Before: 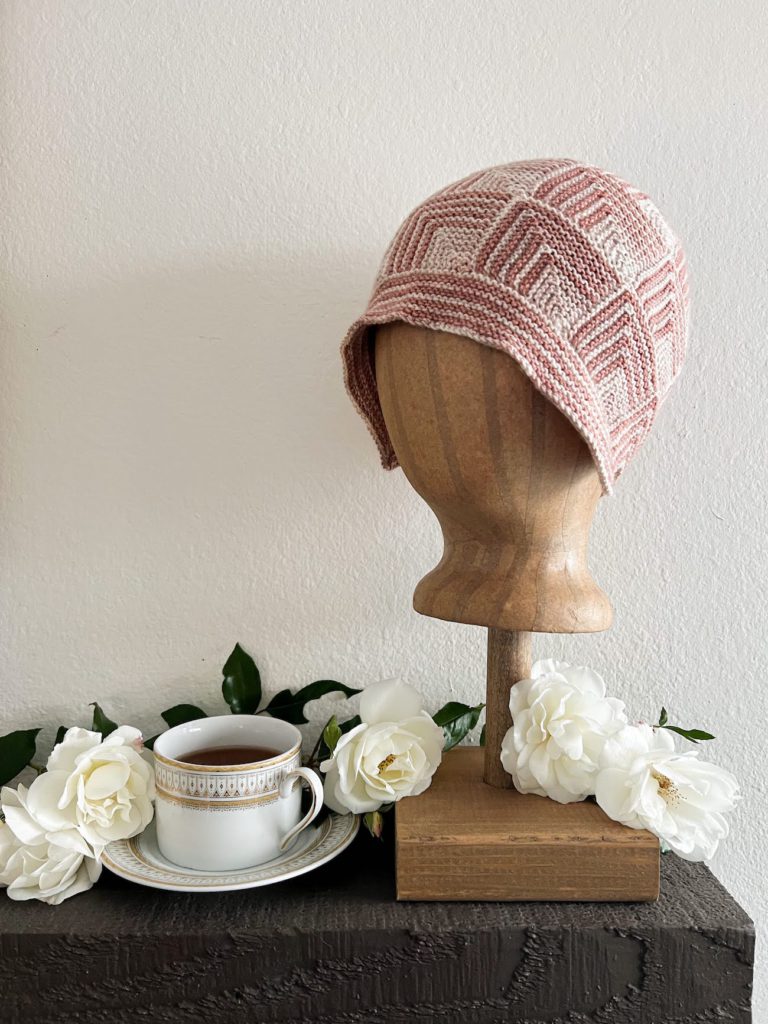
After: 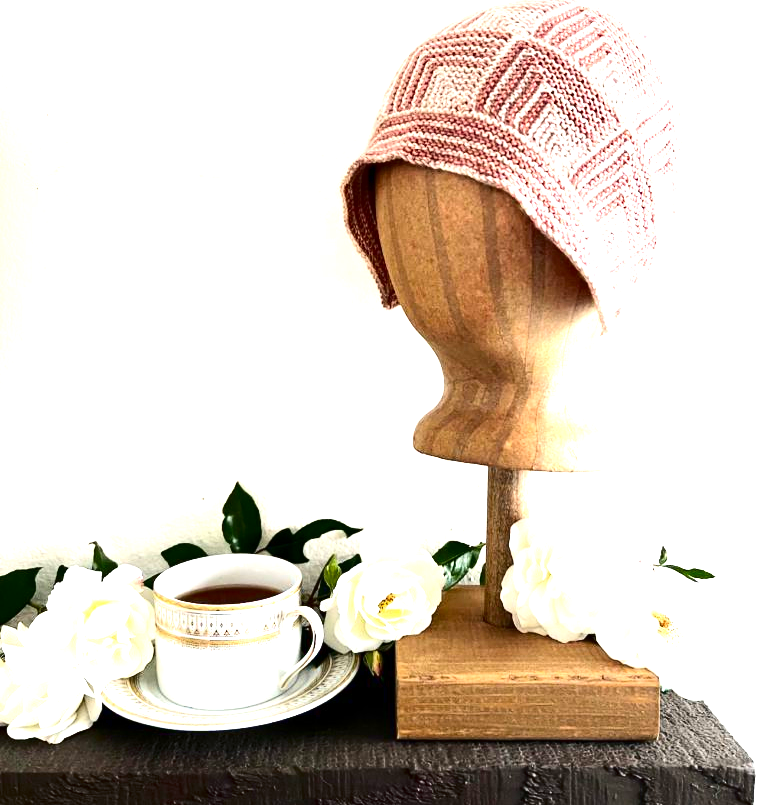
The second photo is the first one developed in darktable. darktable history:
exposure: black level correction 0, exposure 1.52 EV, compensate highlight preservation false
crop and rotate: top 15.806%, bottom 5.504%
contrast brightness saturation: contrast 0.218, brightness -0.19, saturation 0.233
